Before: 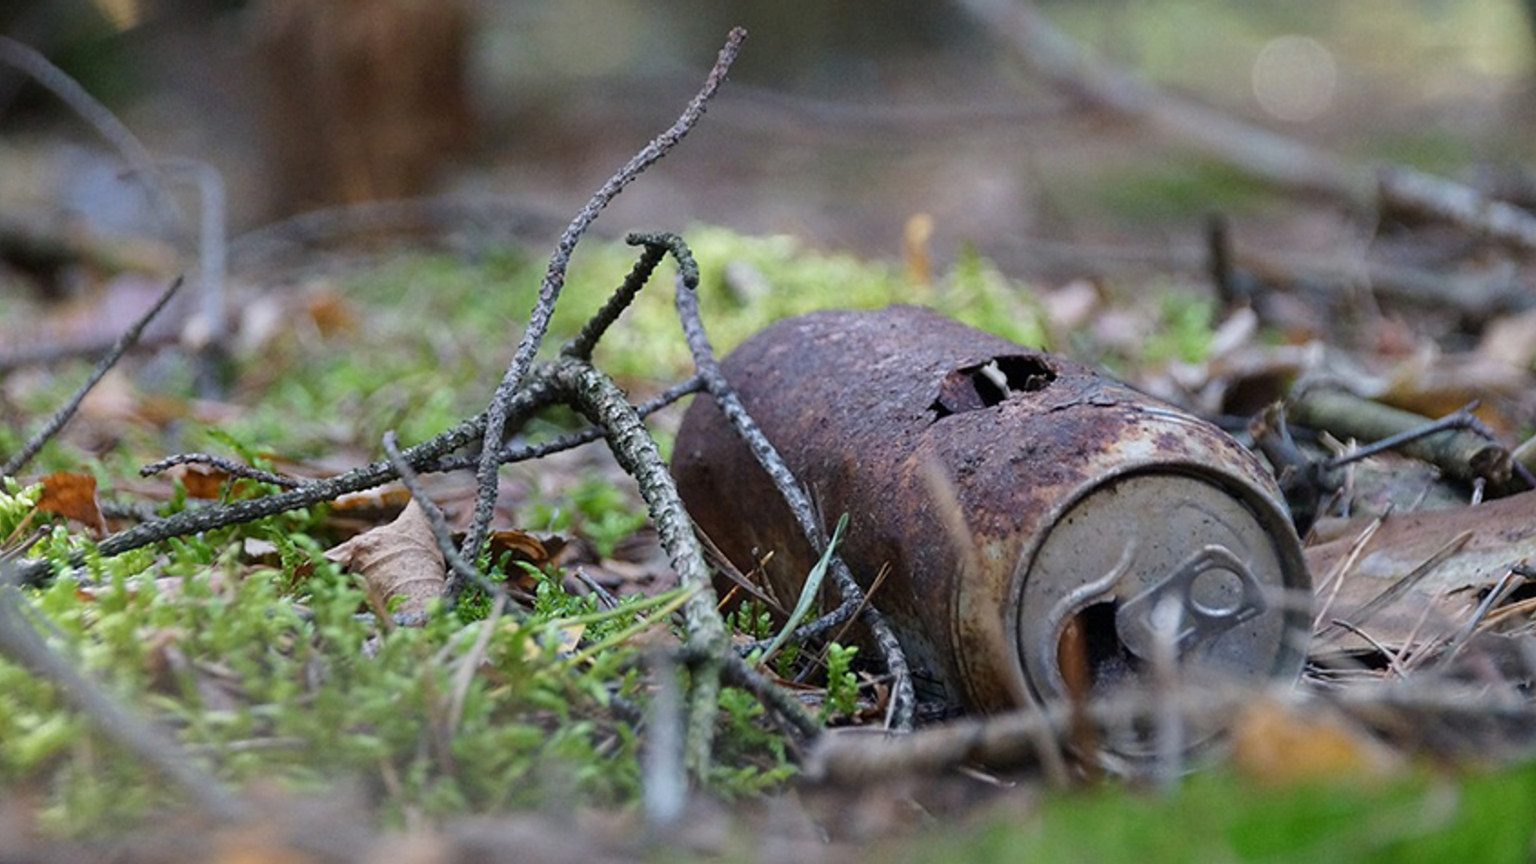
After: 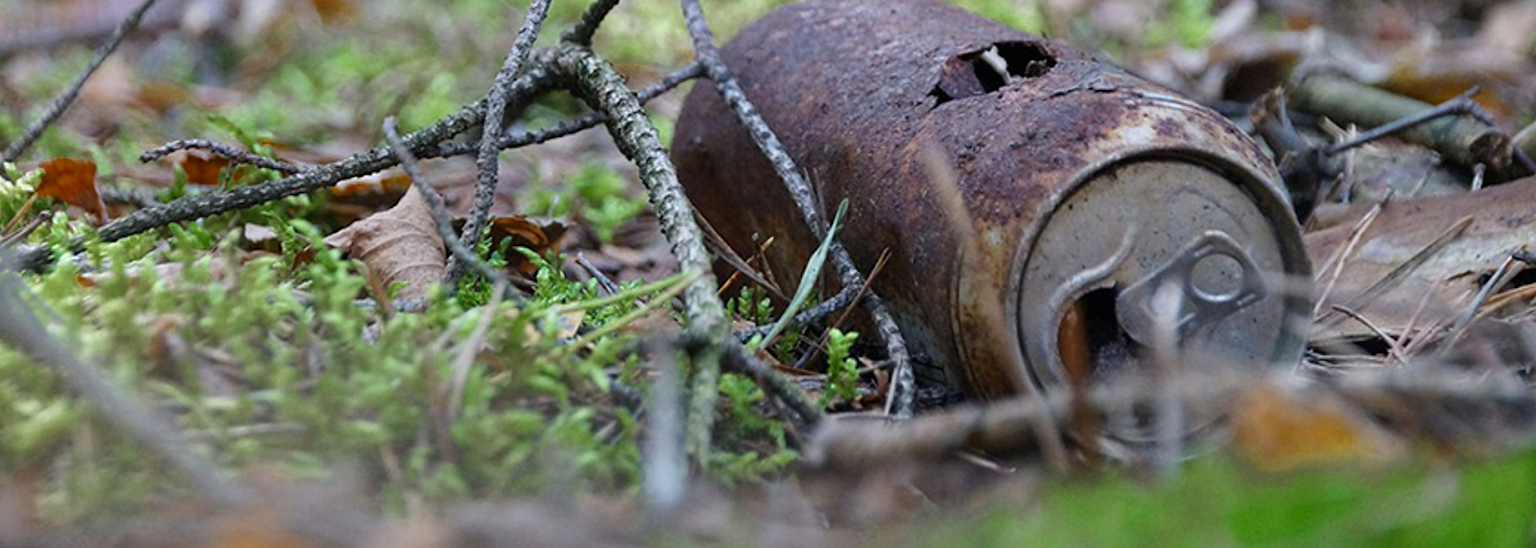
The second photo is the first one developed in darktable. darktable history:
crop and rotate: top 36.435%
color zones: curves: ch0 [(0.11, 0.396) (0.195, 0.36) (0.25, 0.5) (0.303, 0.412) (0.357, 0.544) (0.75, 0.5) (0.967, 0.328)]; ch1 [(0, 0.468) (0.112, 0.512) (0.202, 0.6) (0.25, 0.5) (0.307, 0.352) (0.357, 0.544) (0.75, 0.5) (0.963, 0.524)]
